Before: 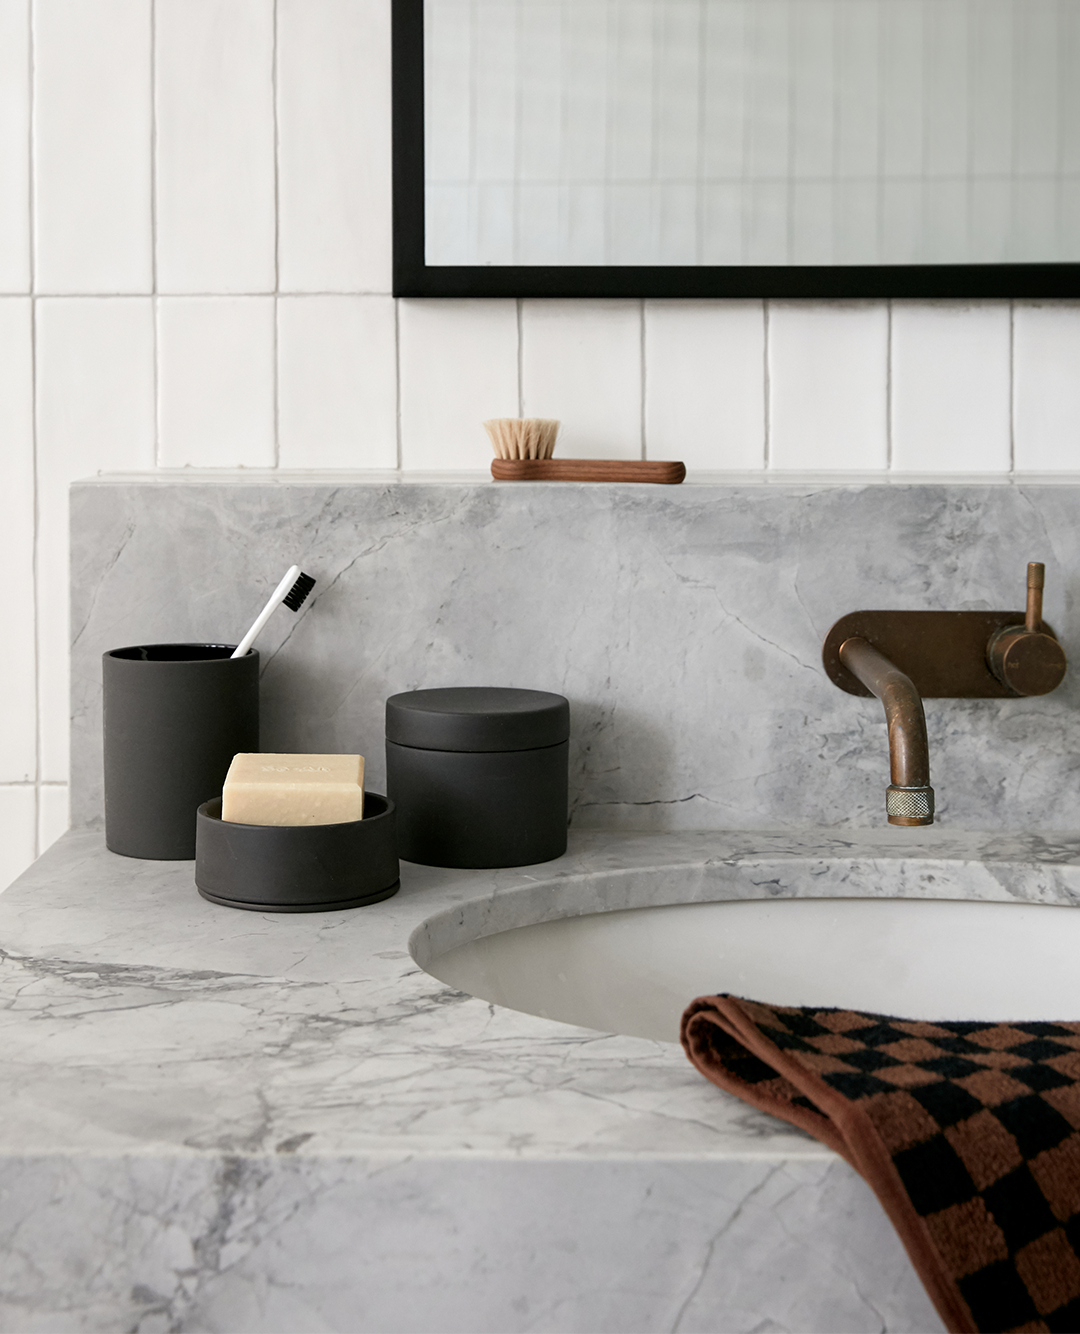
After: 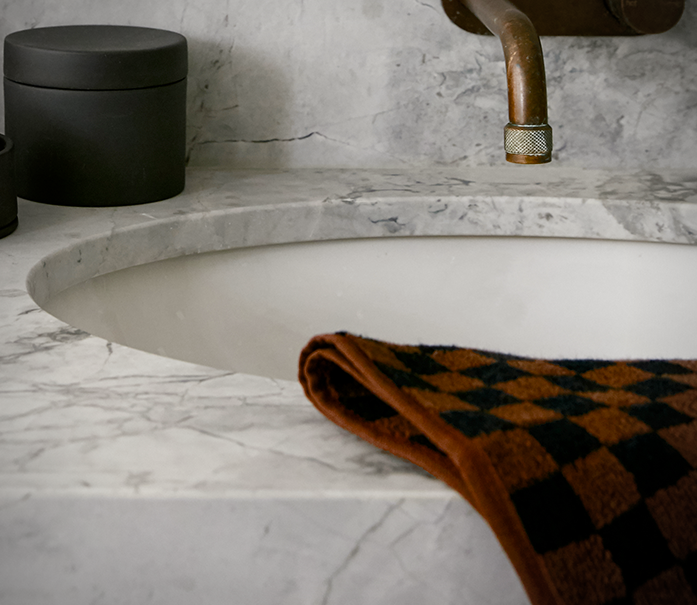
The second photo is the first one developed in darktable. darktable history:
vignetting: on, module defaults
crop and rotate: left 35.39%, top 49.66%, bottom 4.969%
color balance rgb: shadows lift › chroma 2.043%, shadows lift › hue 215.09°, power › chroma 0.7%, power › hue 60°, perceptual saturation grading › global saturation 20%, perceptual saturation grading › highlights -49.587%, perceptual saturation grading › shadows 25.936%, global vibrance 16.356%, saturation formula JzAzBz (2021)
